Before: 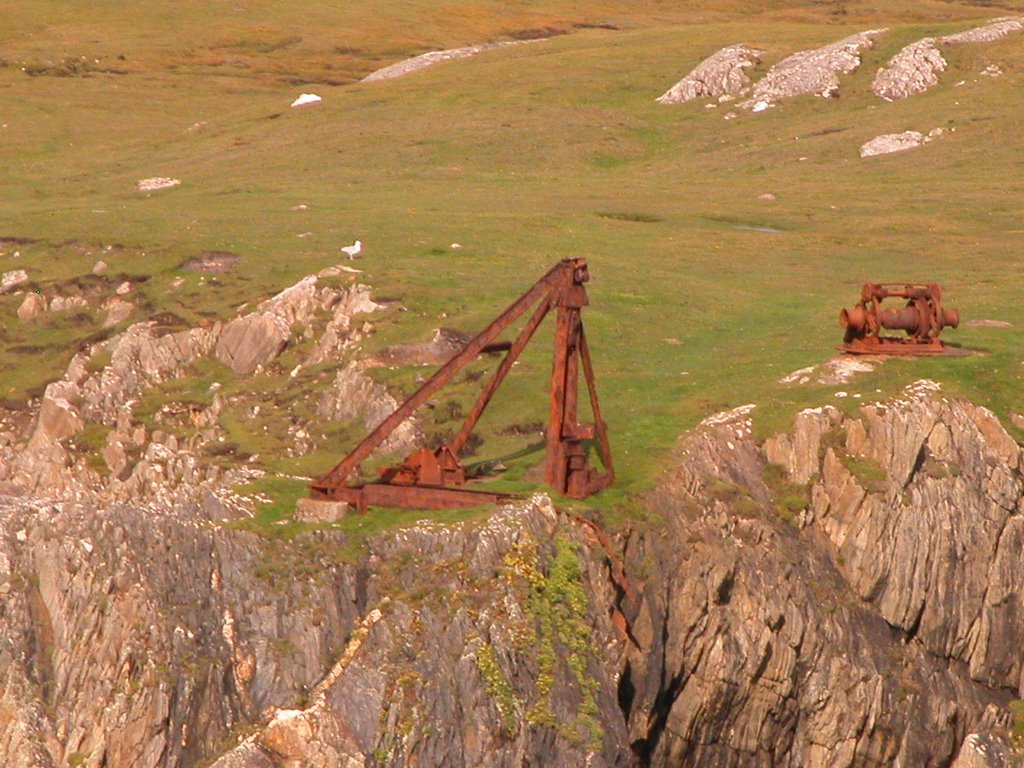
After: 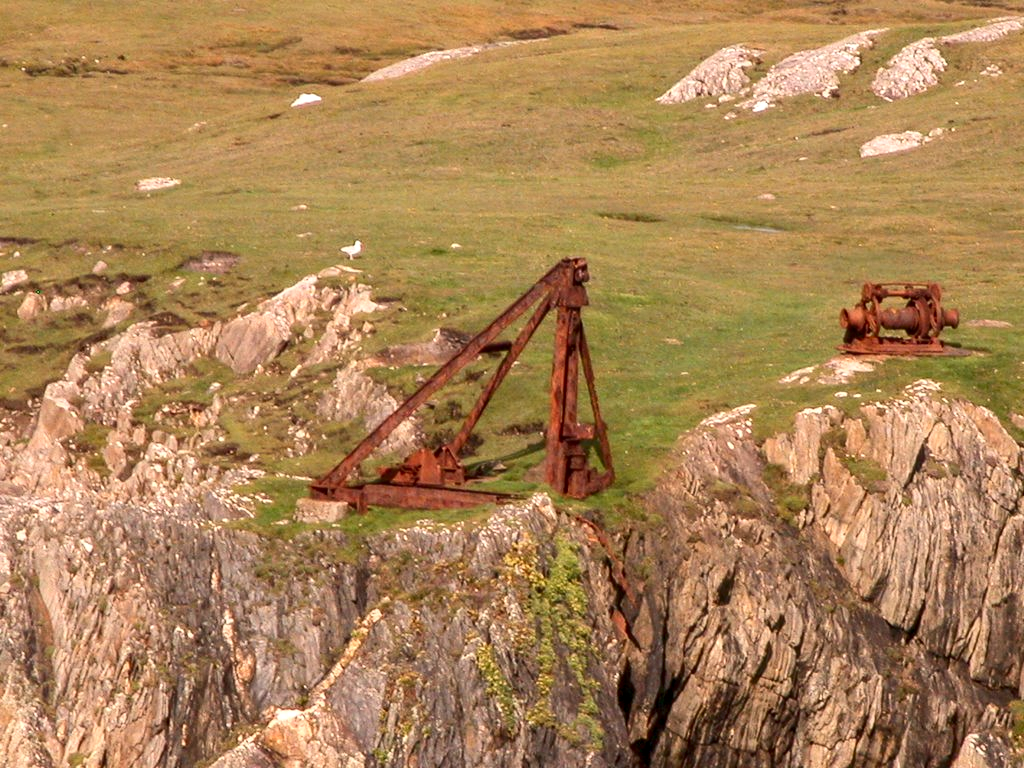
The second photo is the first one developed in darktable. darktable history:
contrast brightness saturation: contrast 0.222
local contrast: on, module defaults
